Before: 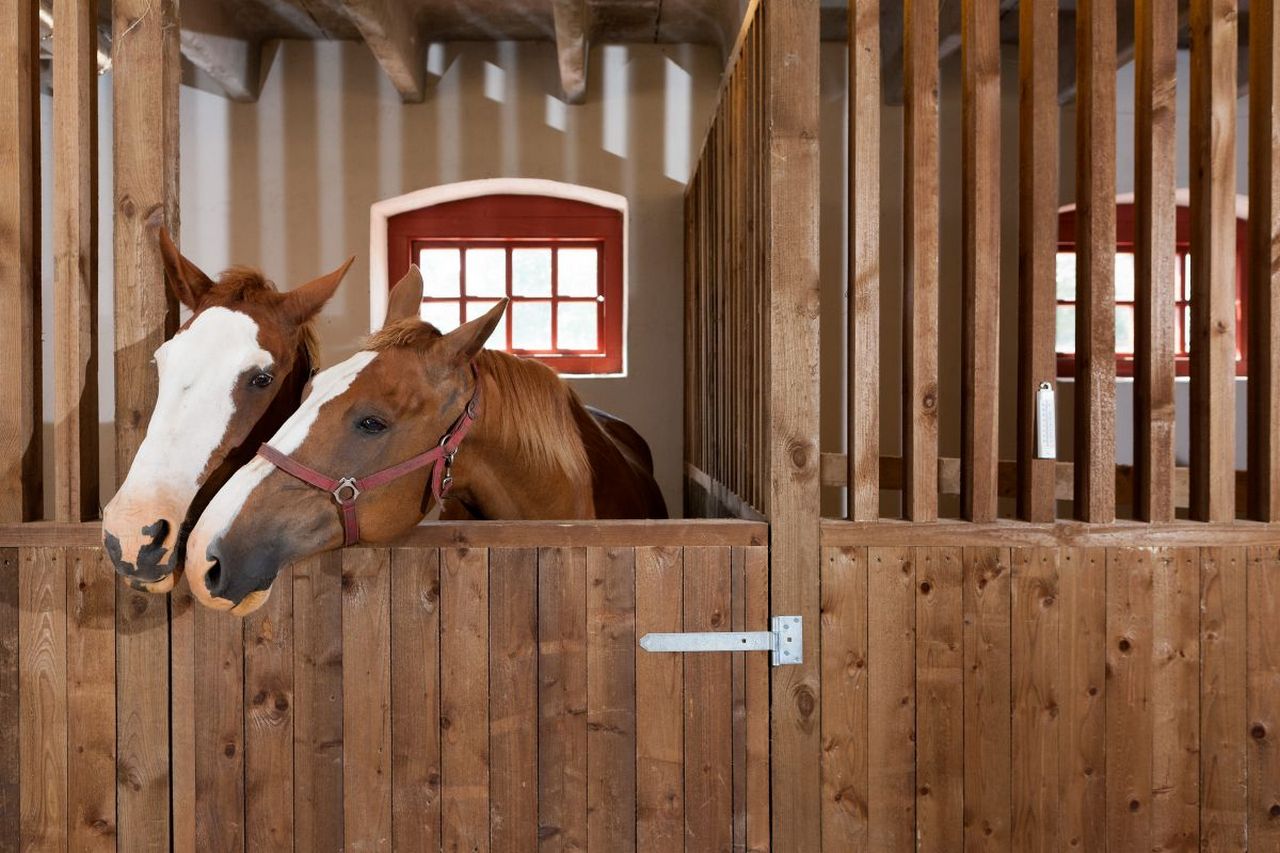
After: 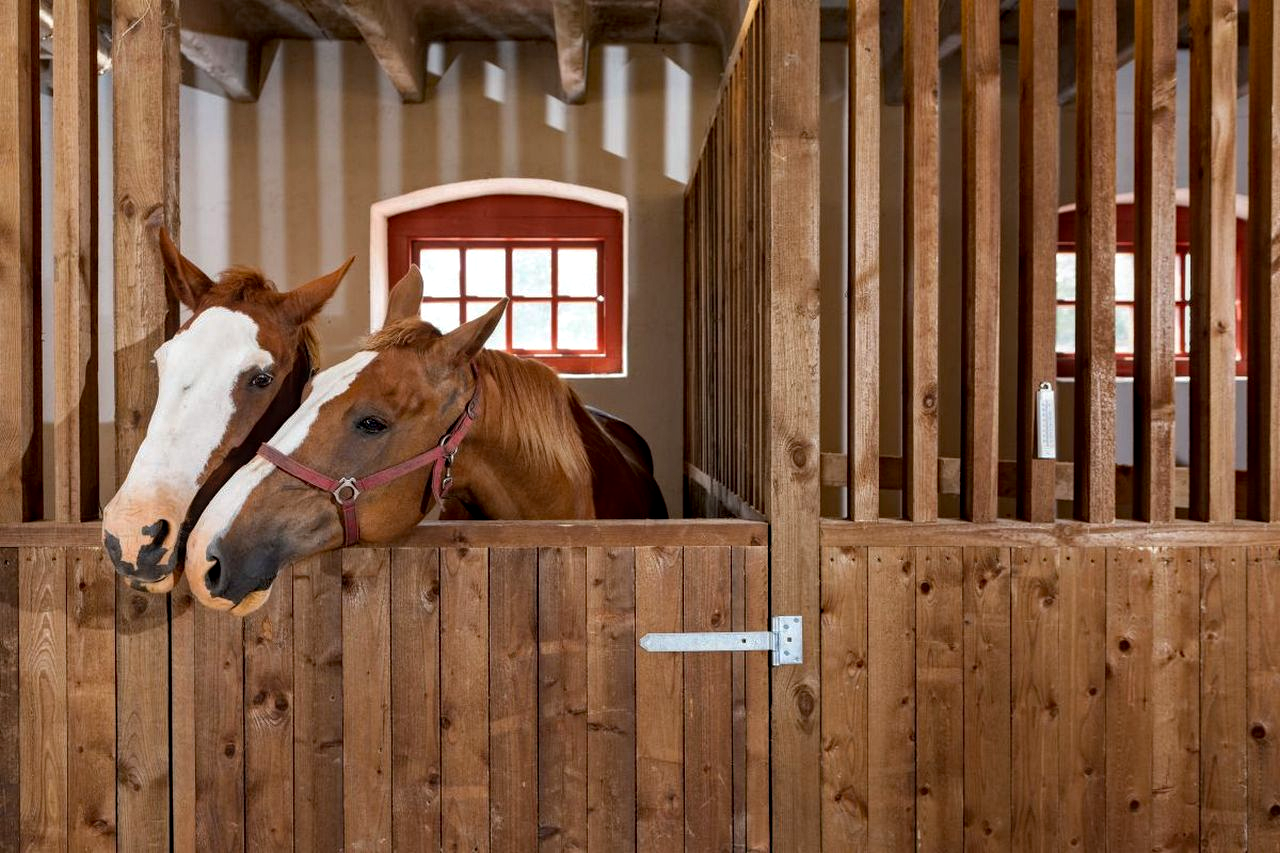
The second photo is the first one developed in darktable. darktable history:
local contrast: on, module defaults
haze removal: strength 0.29, distance 0.25, compatibility mode true, adaptive false
